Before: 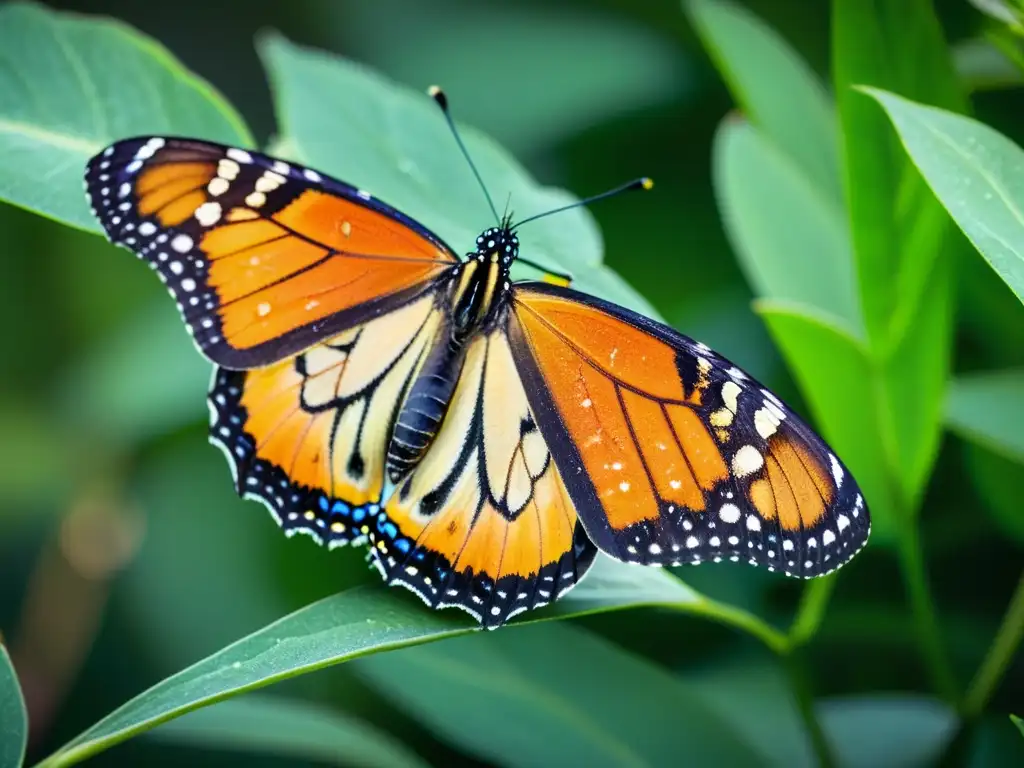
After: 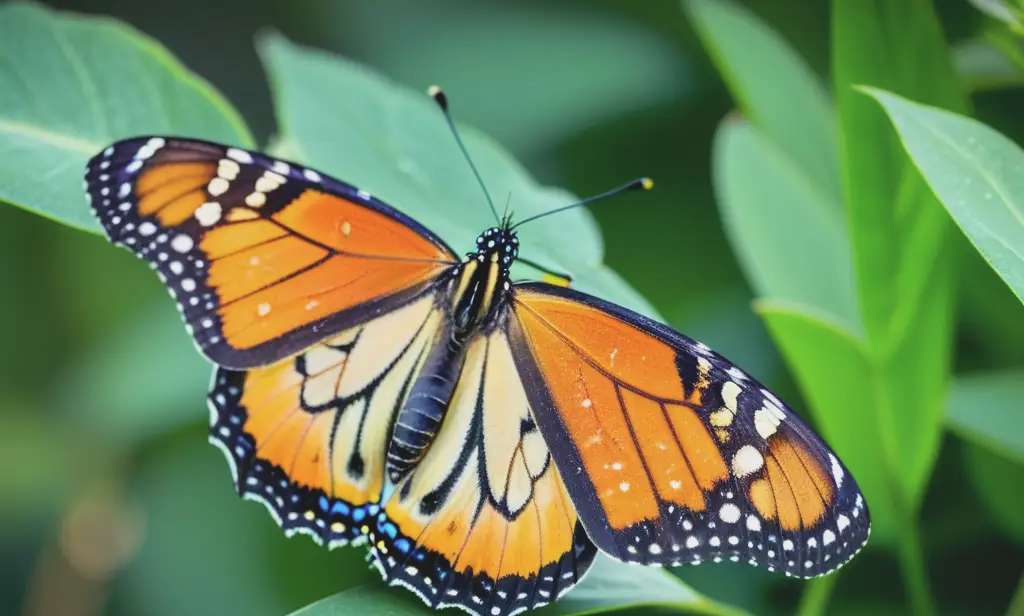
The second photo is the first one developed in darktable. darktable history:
contrast brightness saturation: contrast -0.134, brightness 0.053, saturation -0.136
crop: bottom 19.704%
